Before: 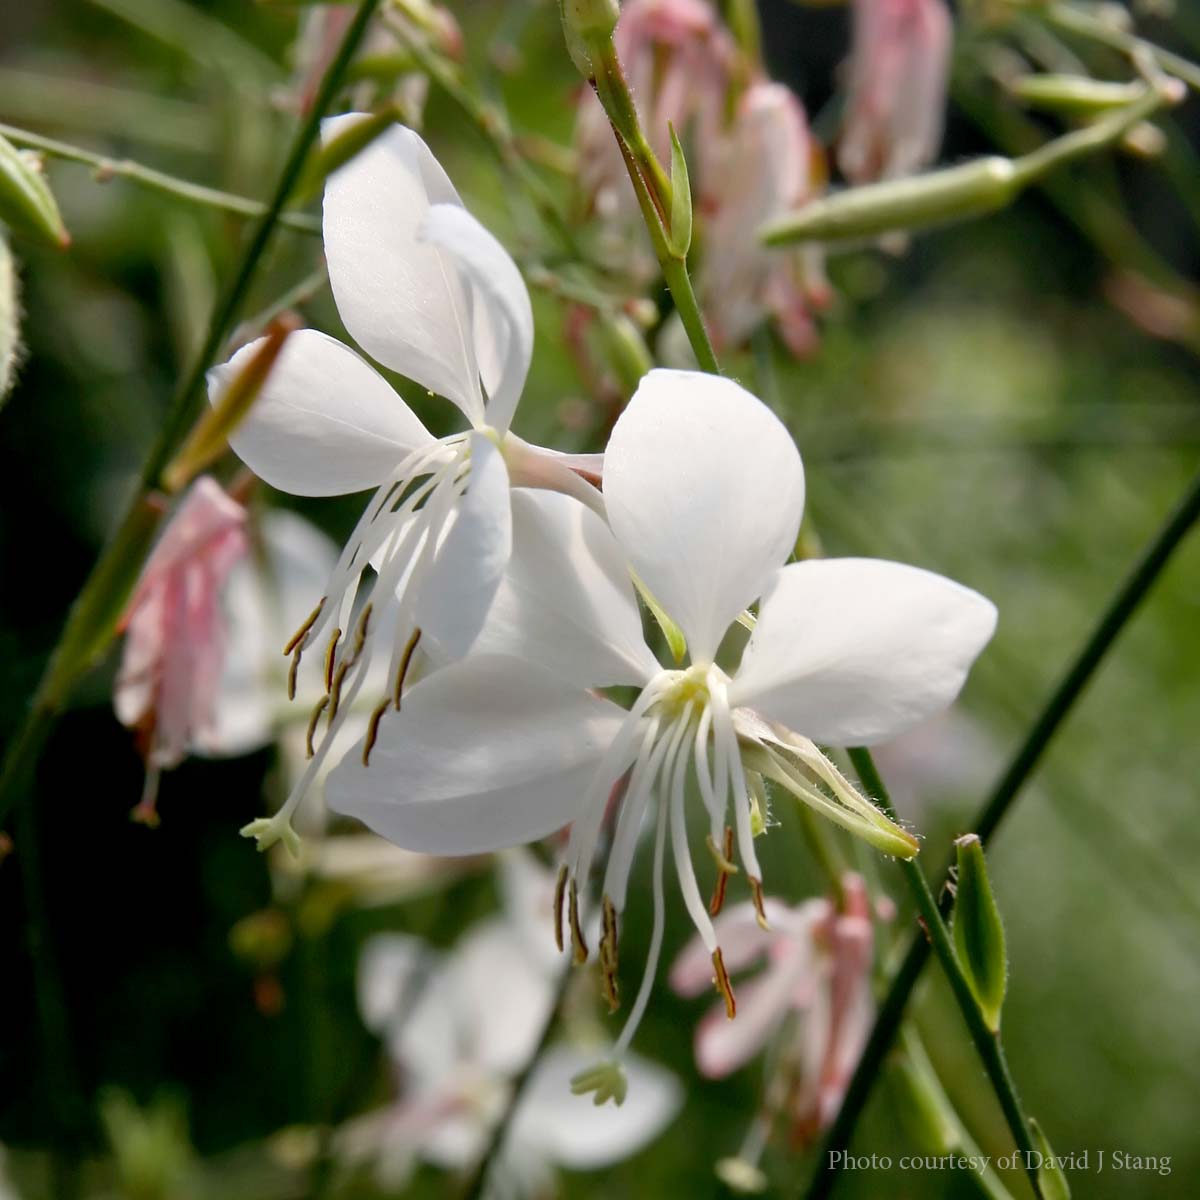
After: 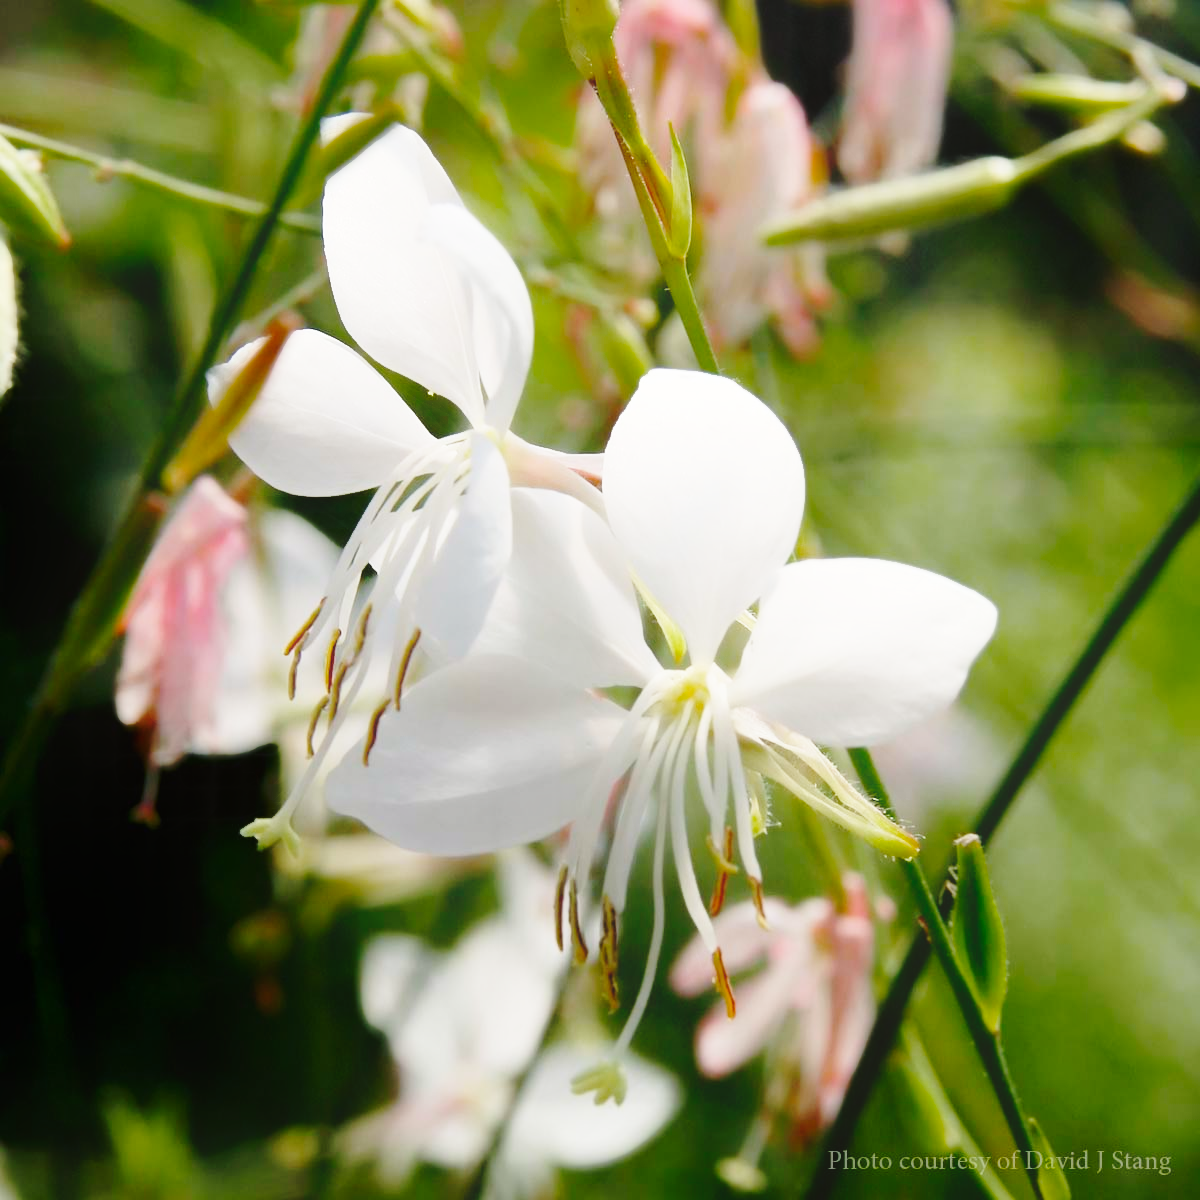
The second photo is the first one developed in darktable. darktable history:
color balance rgb: shadows fall-off 101%, linear chroma grading › mid-tones 7.63%, perceptual saturation grading › mid-tones 11.68%, mask middle-gray fulcrum 22.45%, global vibrance 10.11%, saturation formula JzAzBz (2021)
base curve: curves: ch0 [(0, 0) (0.032, 0.037) (0.105, 0.228) (0.435, 0.76) (0.856, 0.983) (1, 1)], preserve colors none
contrast equalizer: octaves 7, y [[0.6 ×6], [0.55 ×6], [0 ×6], [0 ×6], [0 ×6]], mix -1
